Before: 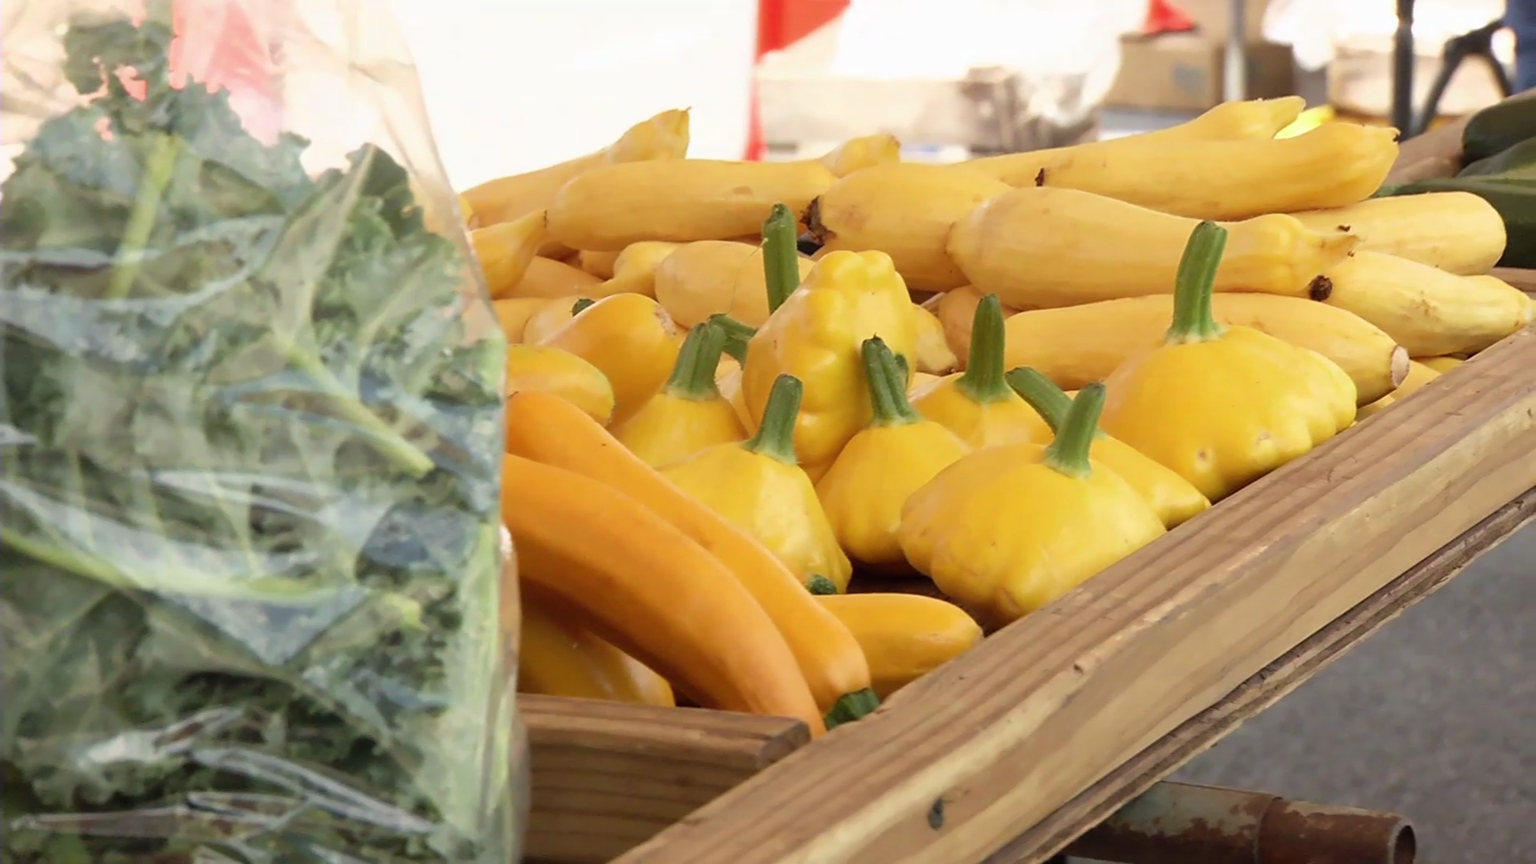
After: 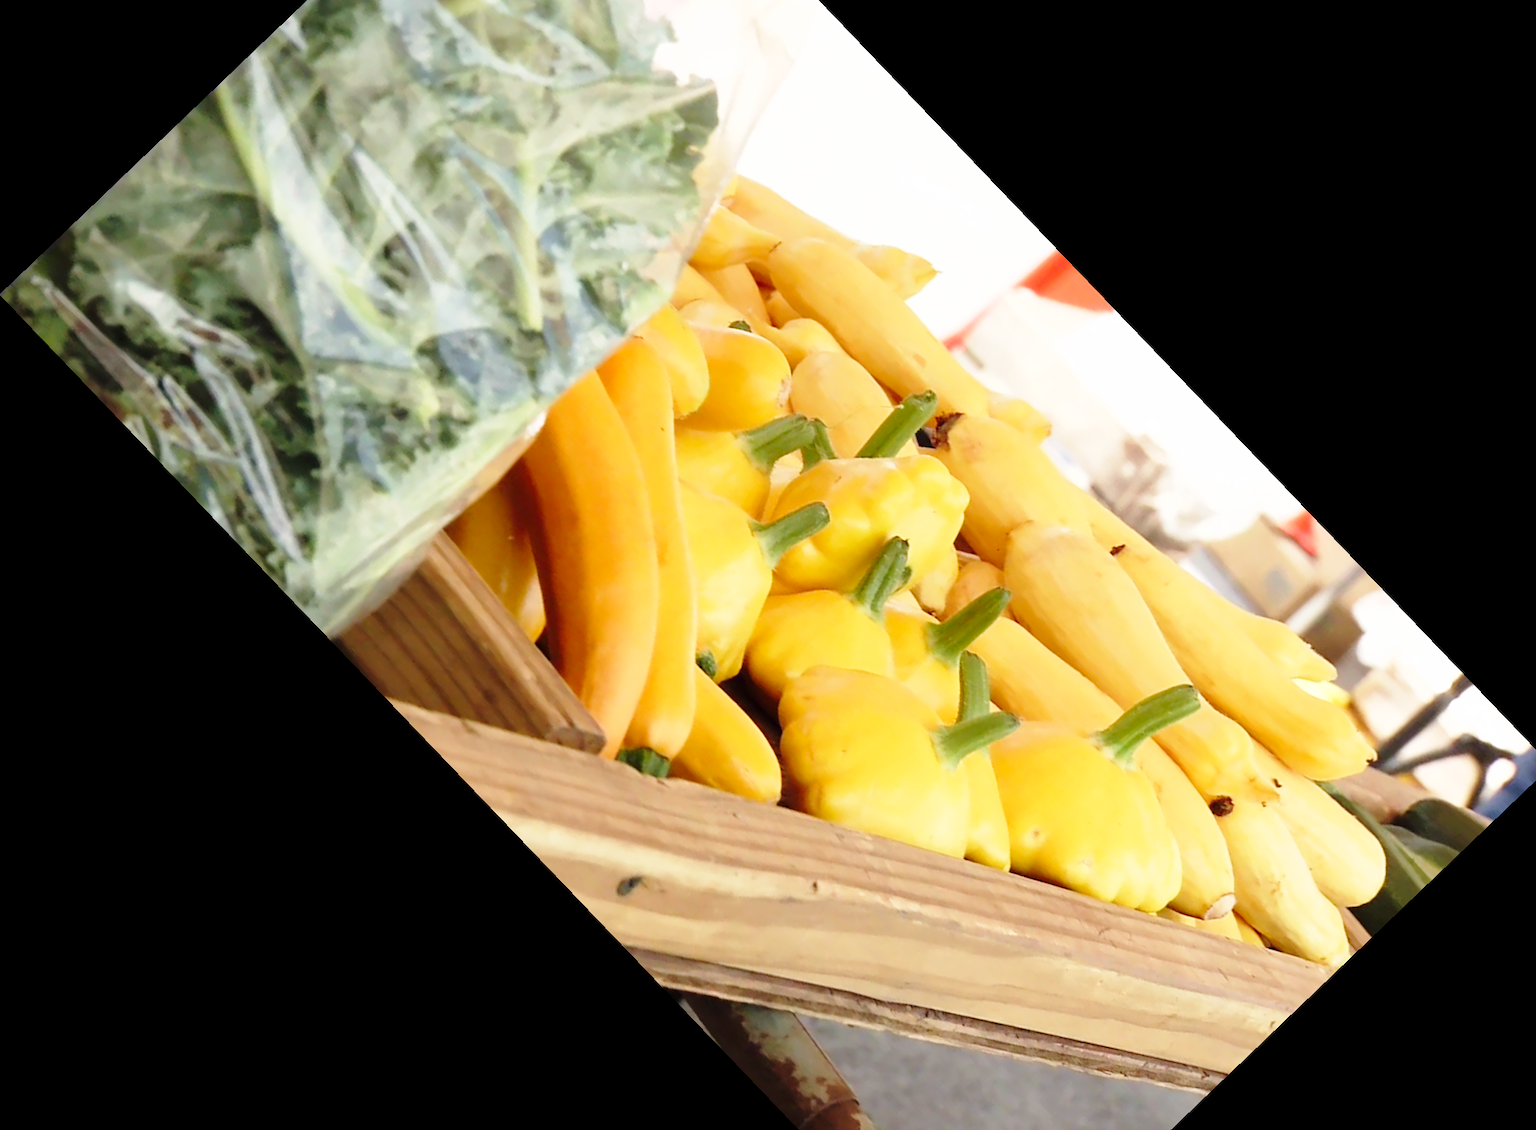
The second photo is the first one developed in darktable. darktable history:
crop and rotate: angle -46.26°, top 16.234%, right 0.912%, bottom 11.704%
base curve: curves: ch0 [(0, 0) (0.028, 0.03) (0.121, 0.232) (0.46, 0.748) (0.859, 0.968) (1, 1)], preserve colors none
